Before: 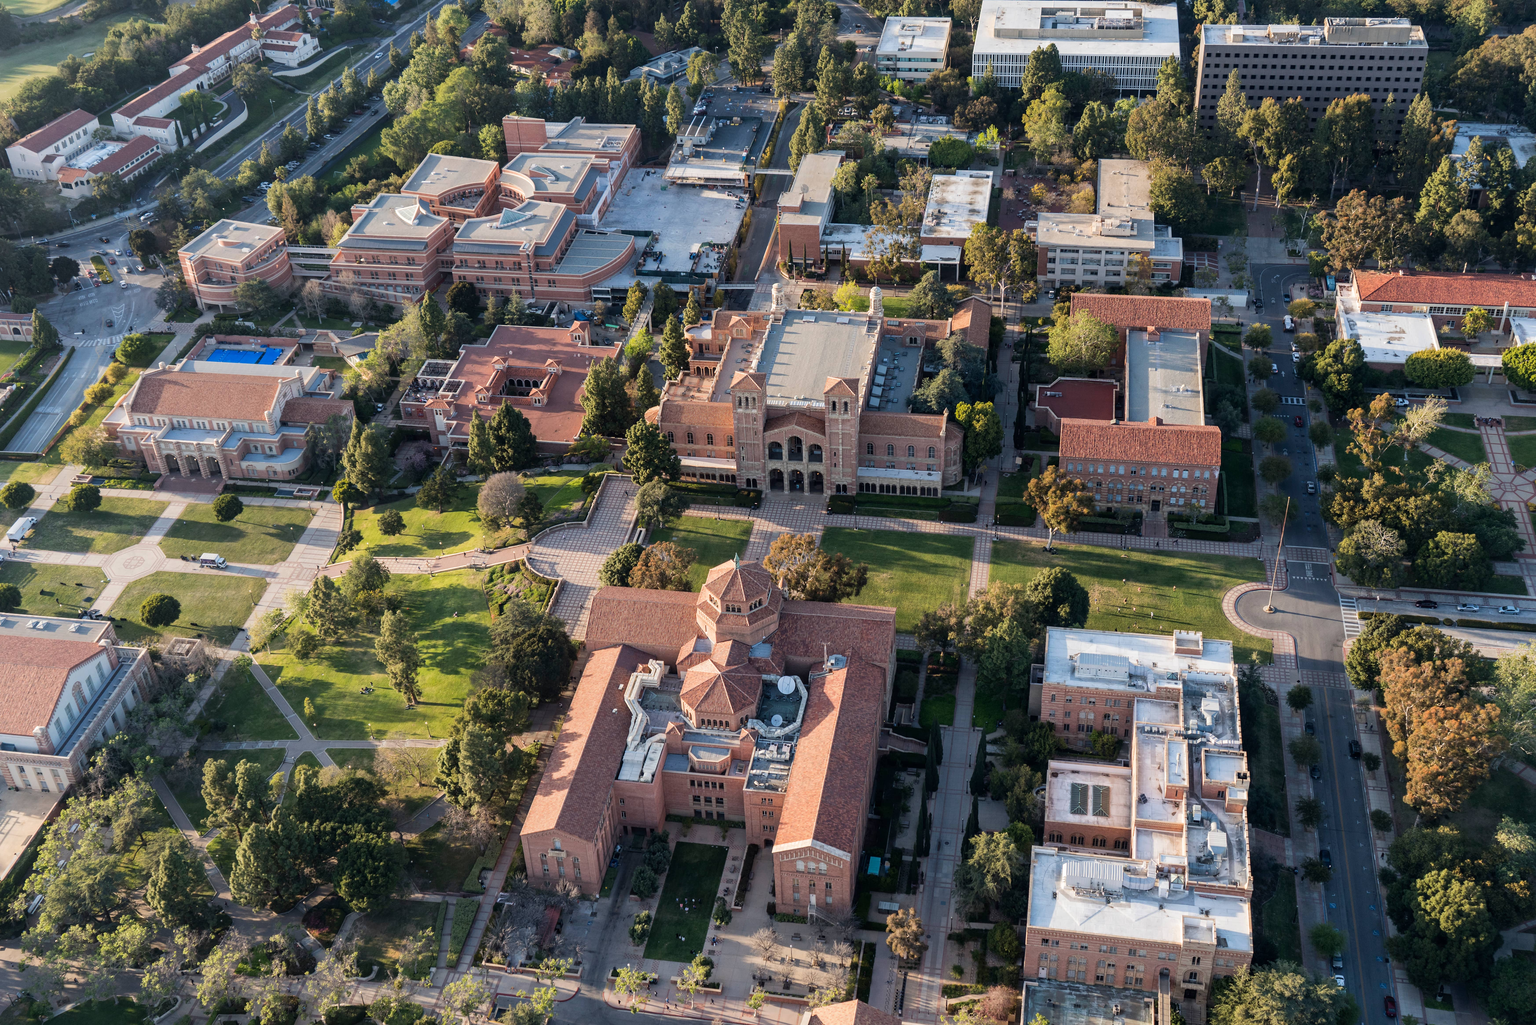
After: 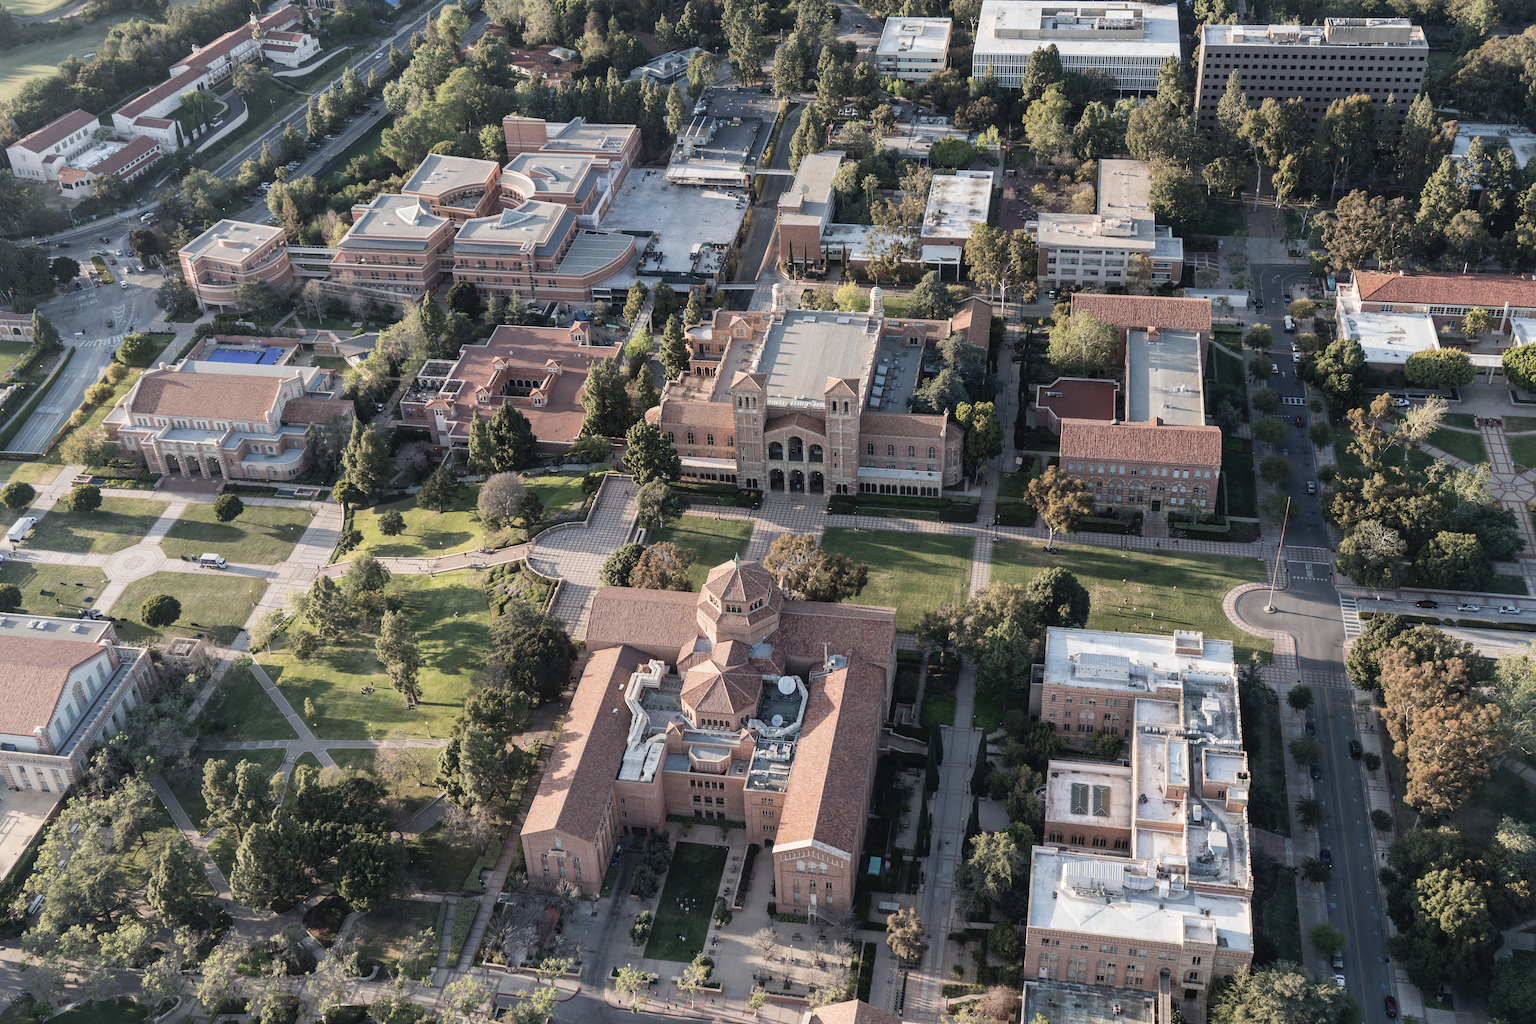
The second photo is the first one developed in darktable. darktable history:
exposure: exposure 0.176 EV, compensate exposure bias true, compensate highlight preservation false
contrast brightness saturation: contrast -0.062, saturation -0.398
